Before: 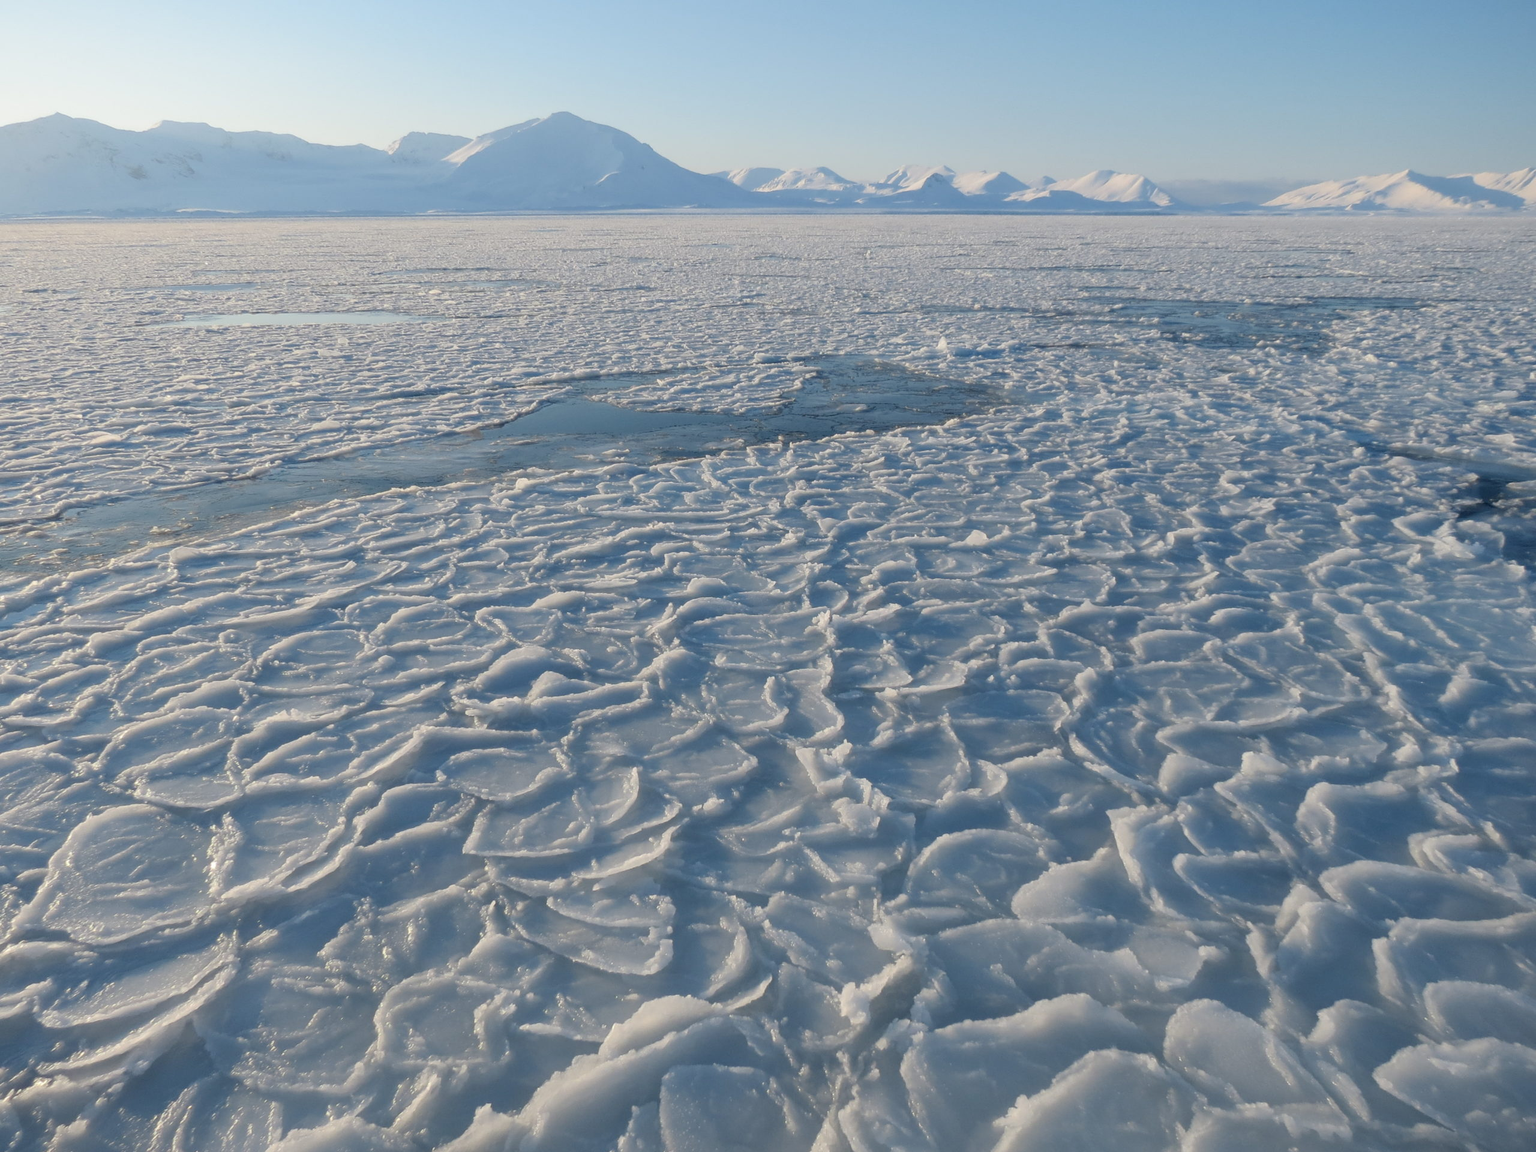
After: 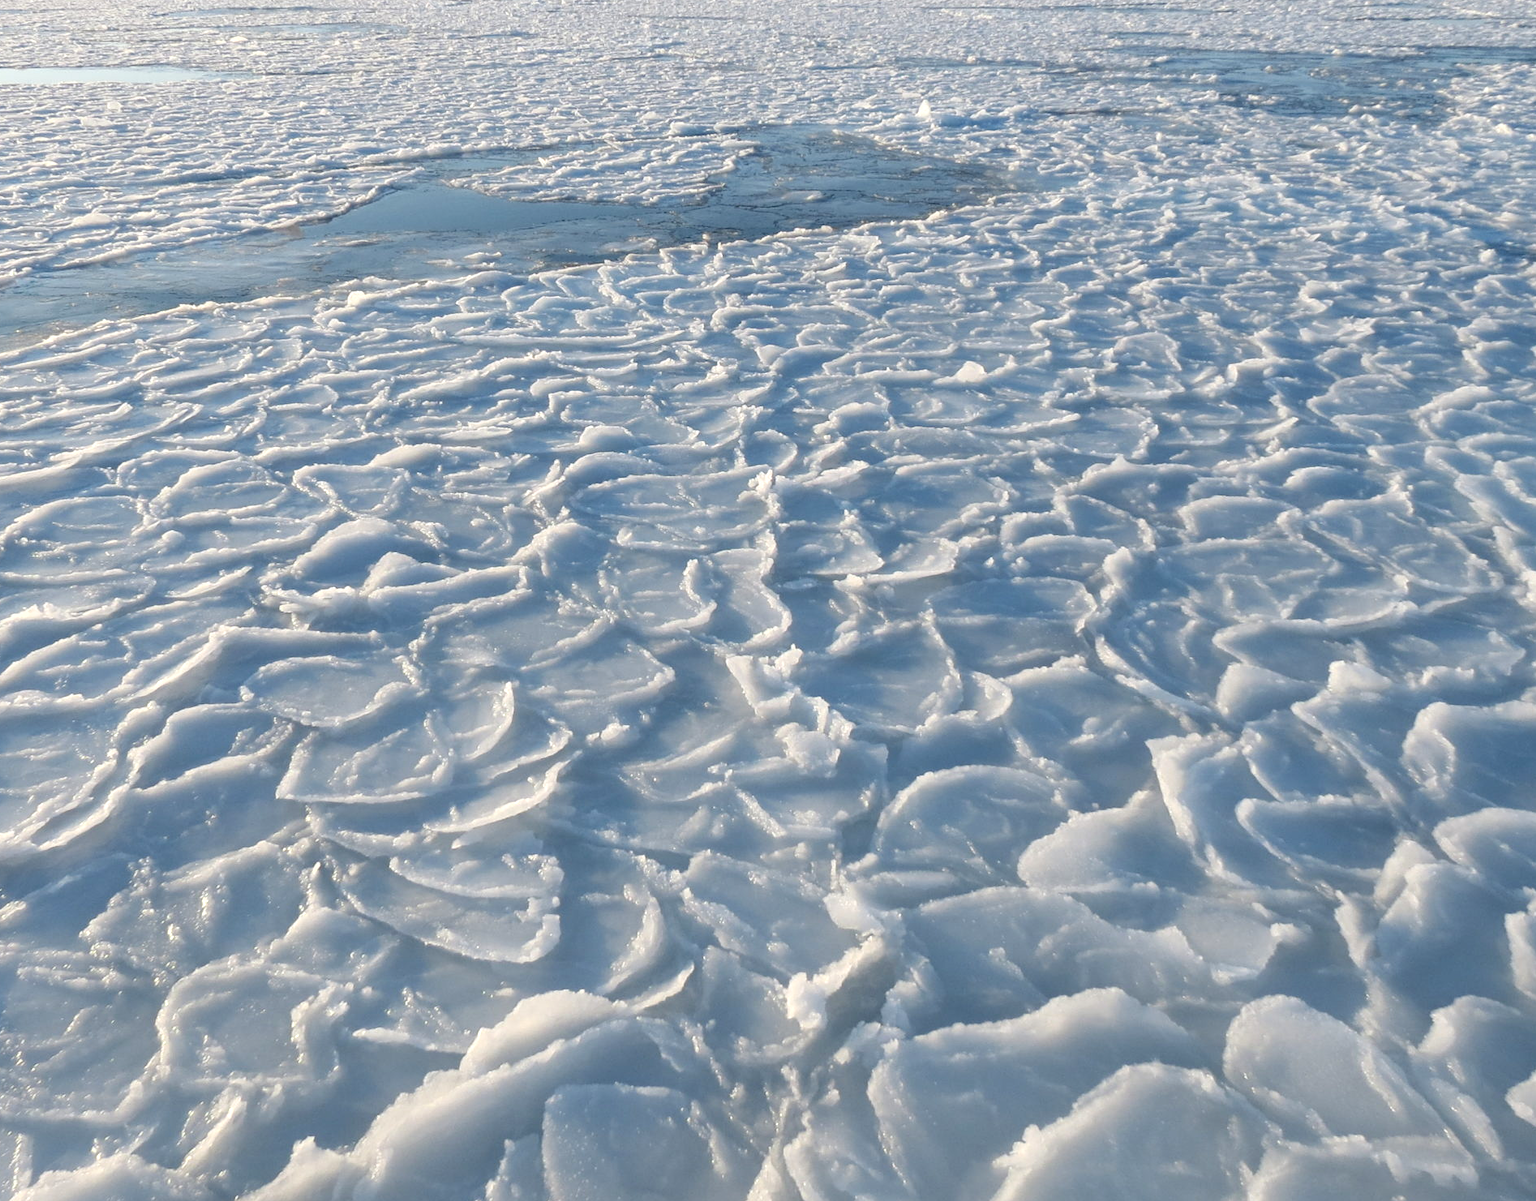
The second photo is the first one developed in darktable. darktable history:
white balance: red 1, blue 1
contrast brightness saturation: contrast 0.01, saturation -0.05
tone equalizer: on, module defaults
crop: left 16.871%, top 22.857%, right 9.116%
exposure: black level correction 0, exposure 0.6 EV, compensate highlight preservation false
